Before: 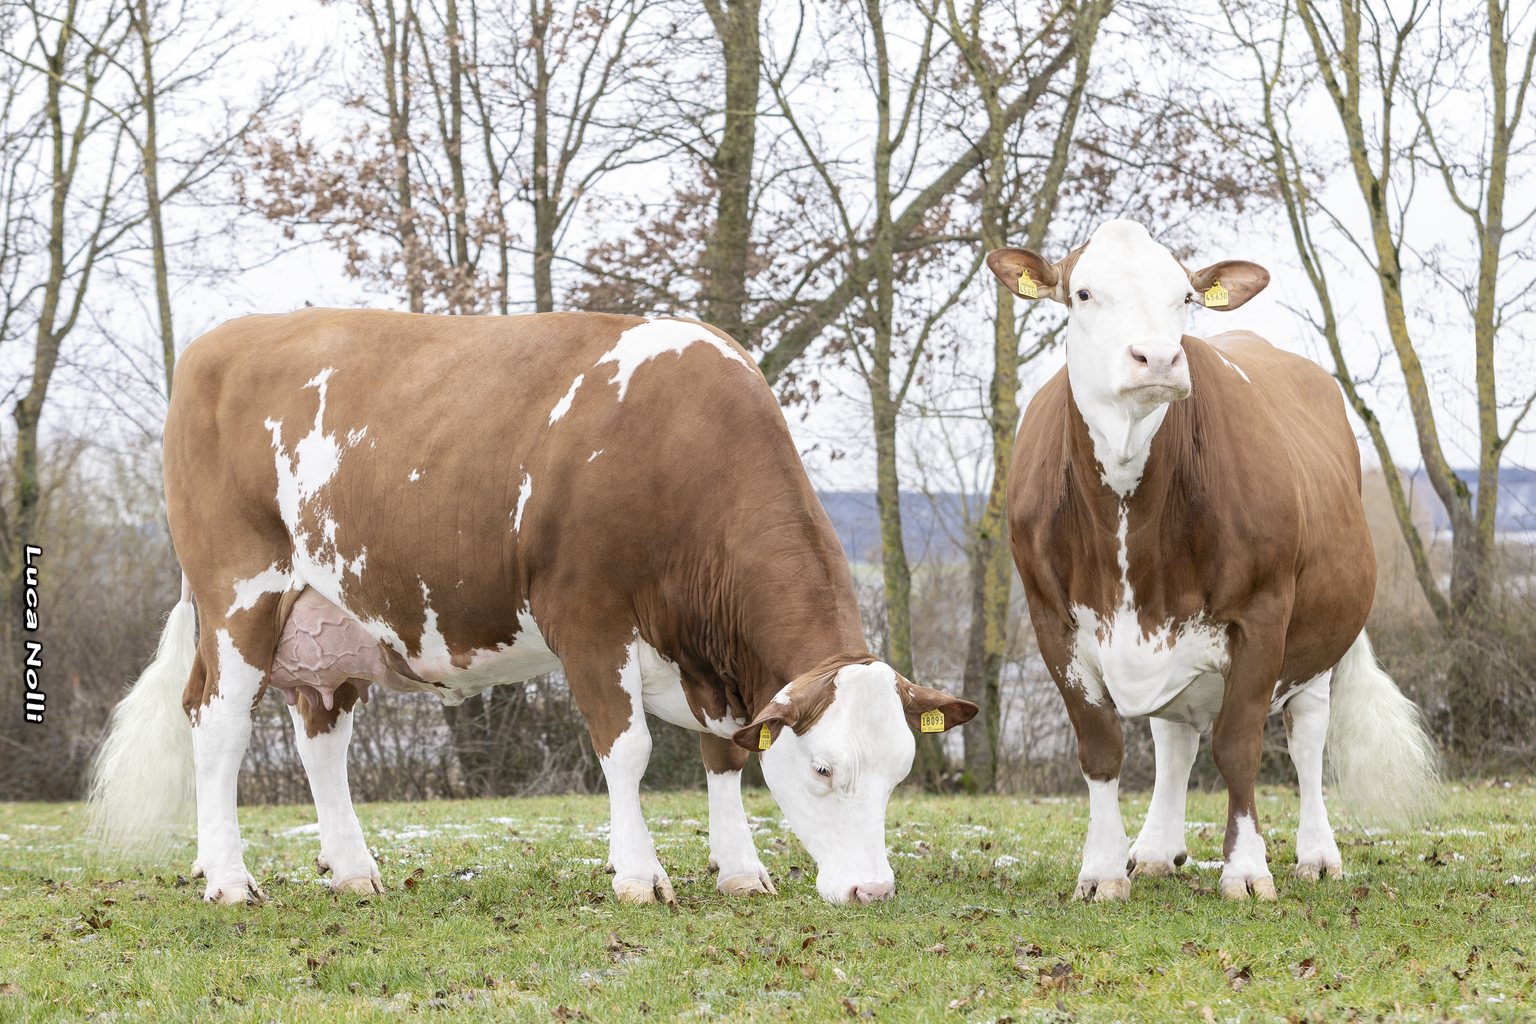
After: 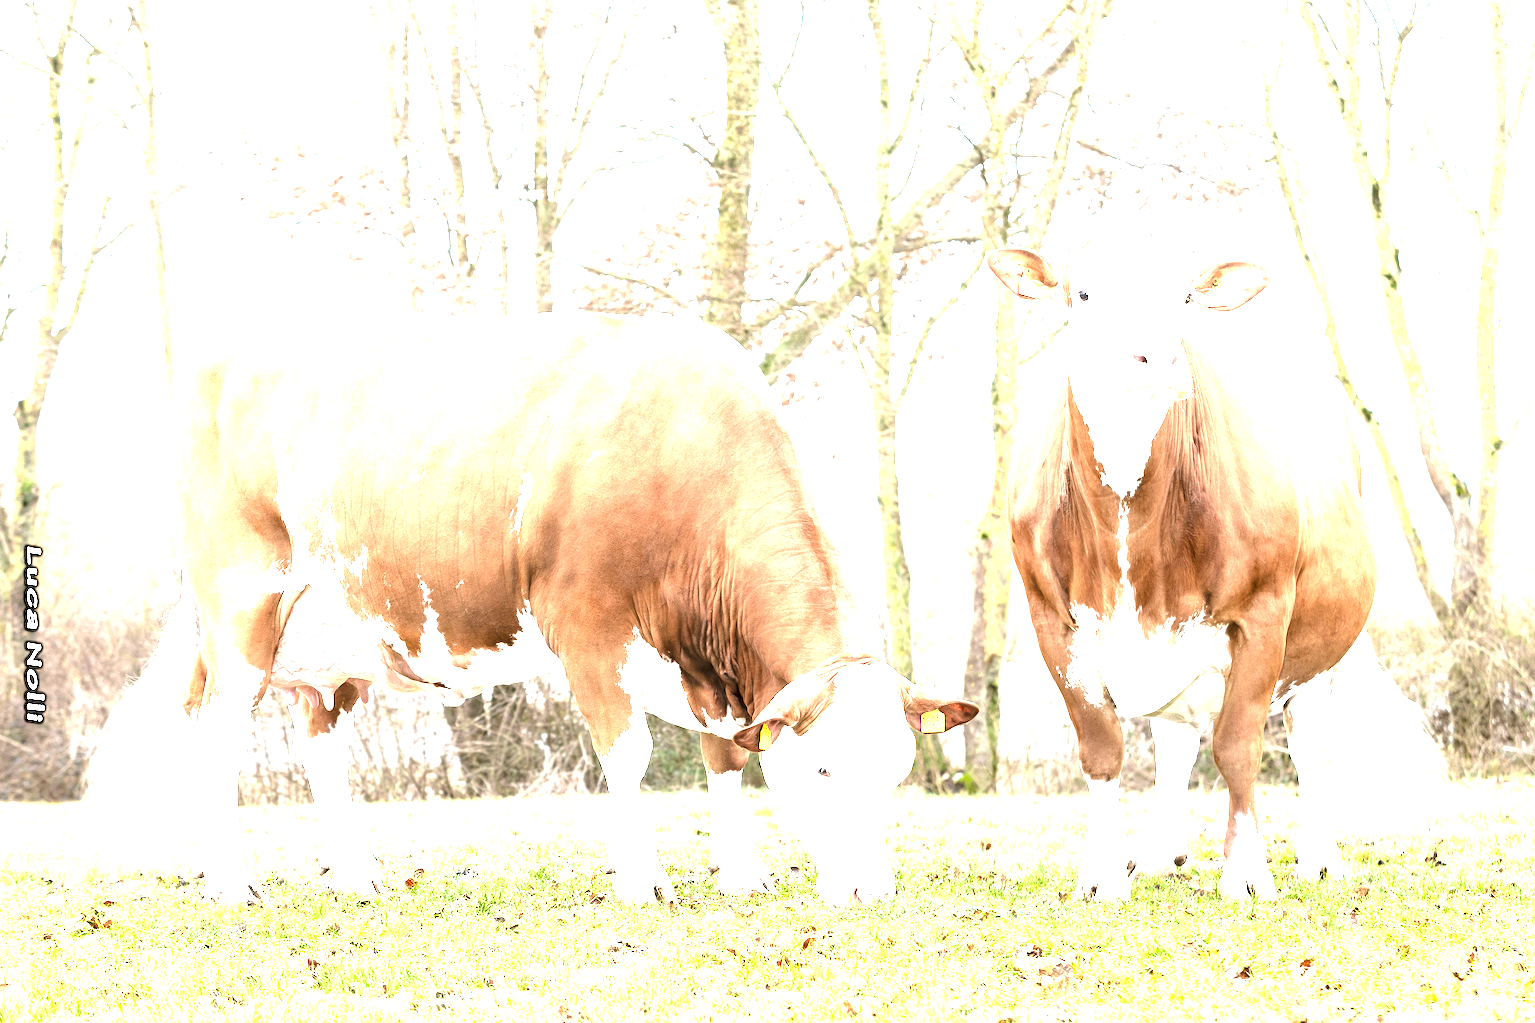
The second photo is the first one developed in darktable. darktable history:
exposure: black level correction 0, exposure 2.097 EV, compensate highlight preservation false
tone equalizer: -8 EV -0.425 EV, -7 EV -0.419 EV, -6 EV -0.315 EV, -5 EV -0.259 EV, -3 EV 0.254 EV, -2 EV 0.316 EV, -1 EV 0.396 EV, +0 EV 0.405 EV, edges refinement/feathering 500, mask exposure compensation -1.57 EV, preserve details no
